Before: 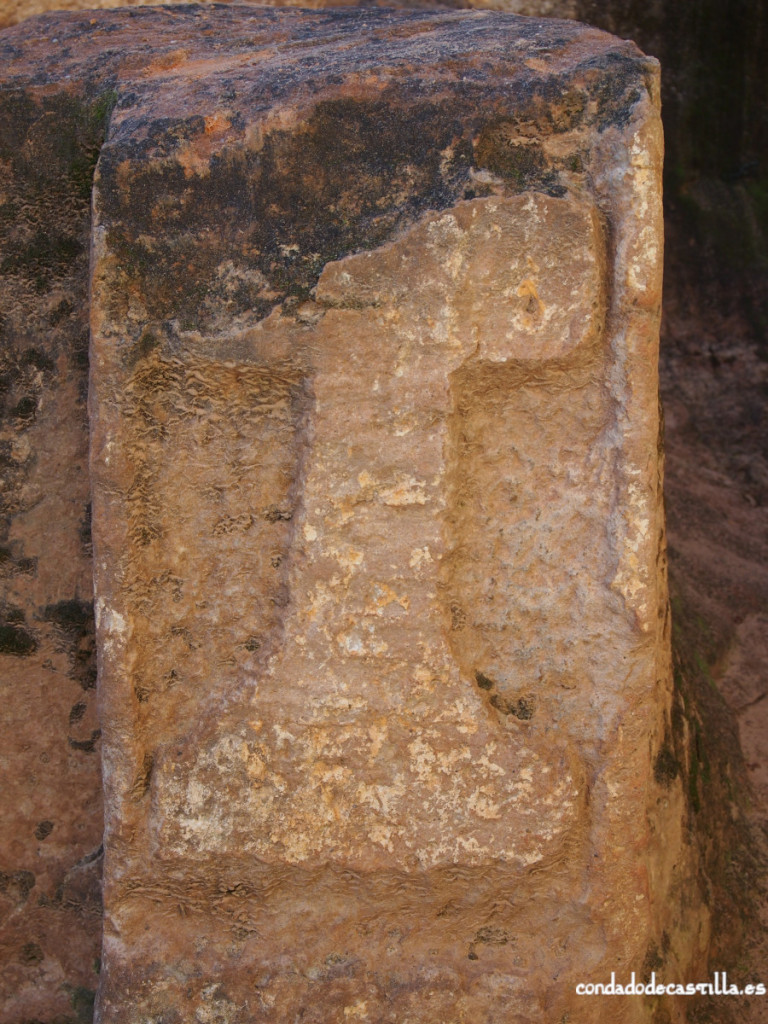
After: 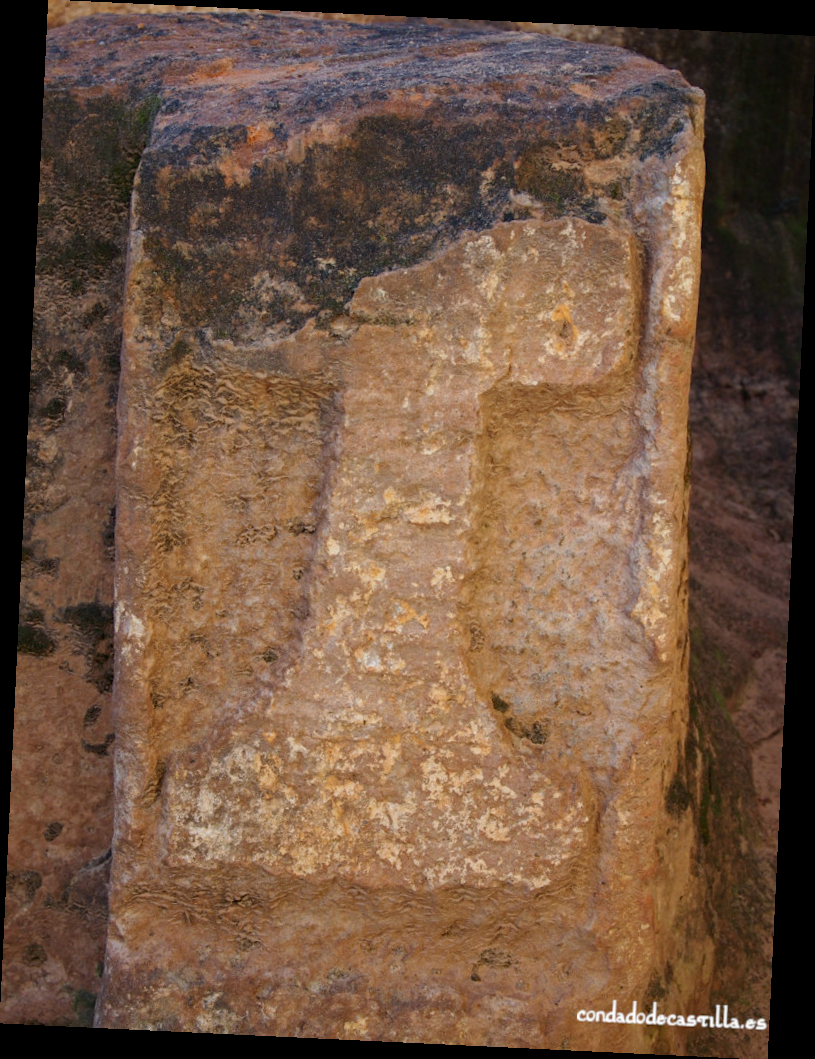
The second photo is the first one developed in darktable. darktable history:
local contrast: mode bilateral grid, contrast 15, coarseness 35, detail 105%, midtone range 0.2
haze removal: adaptive false
crop and rotate: angle -2.72°
